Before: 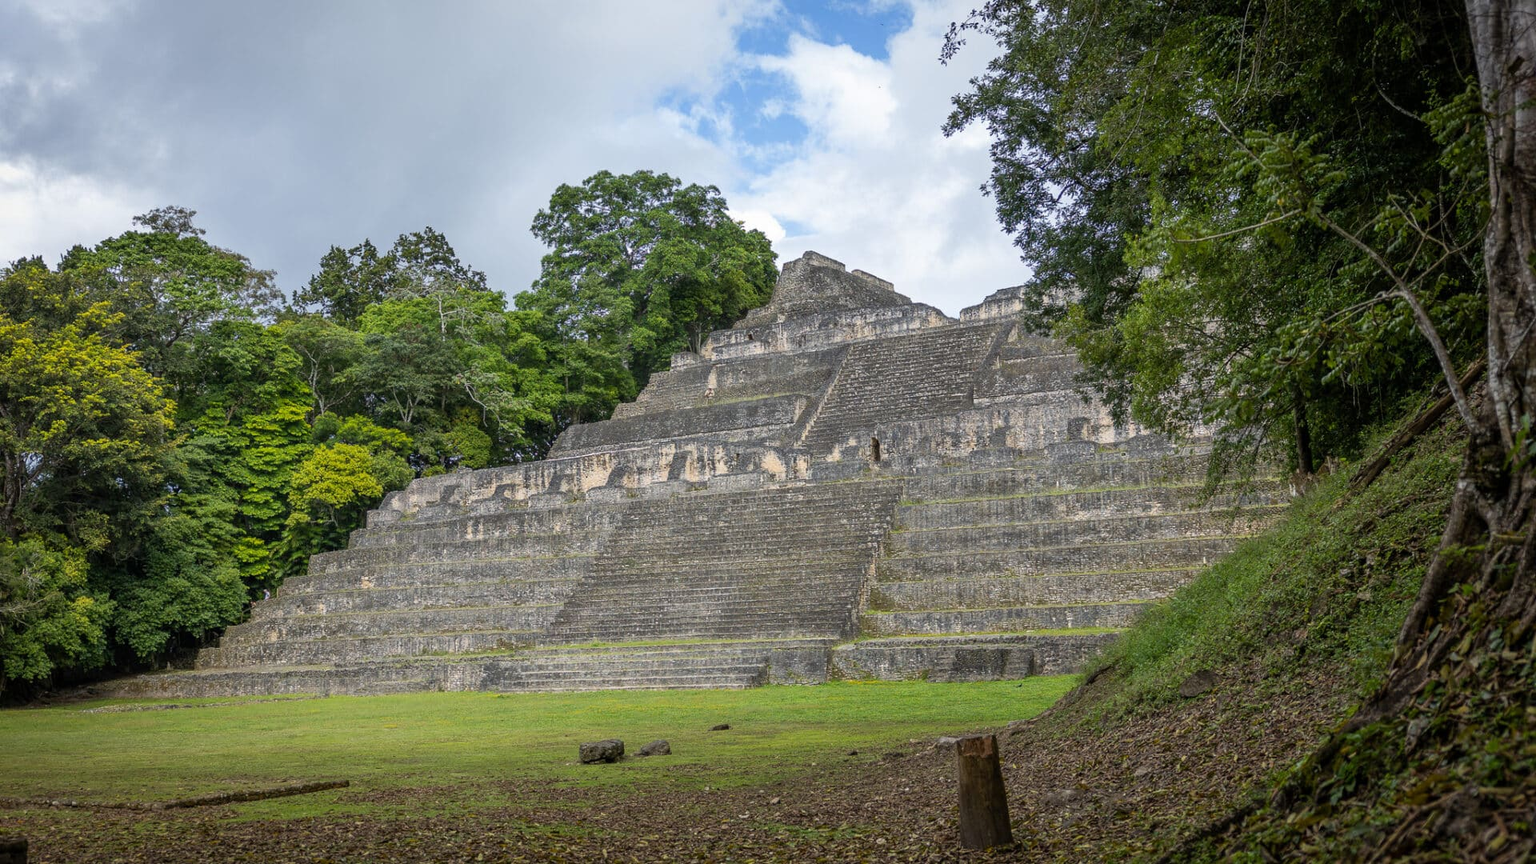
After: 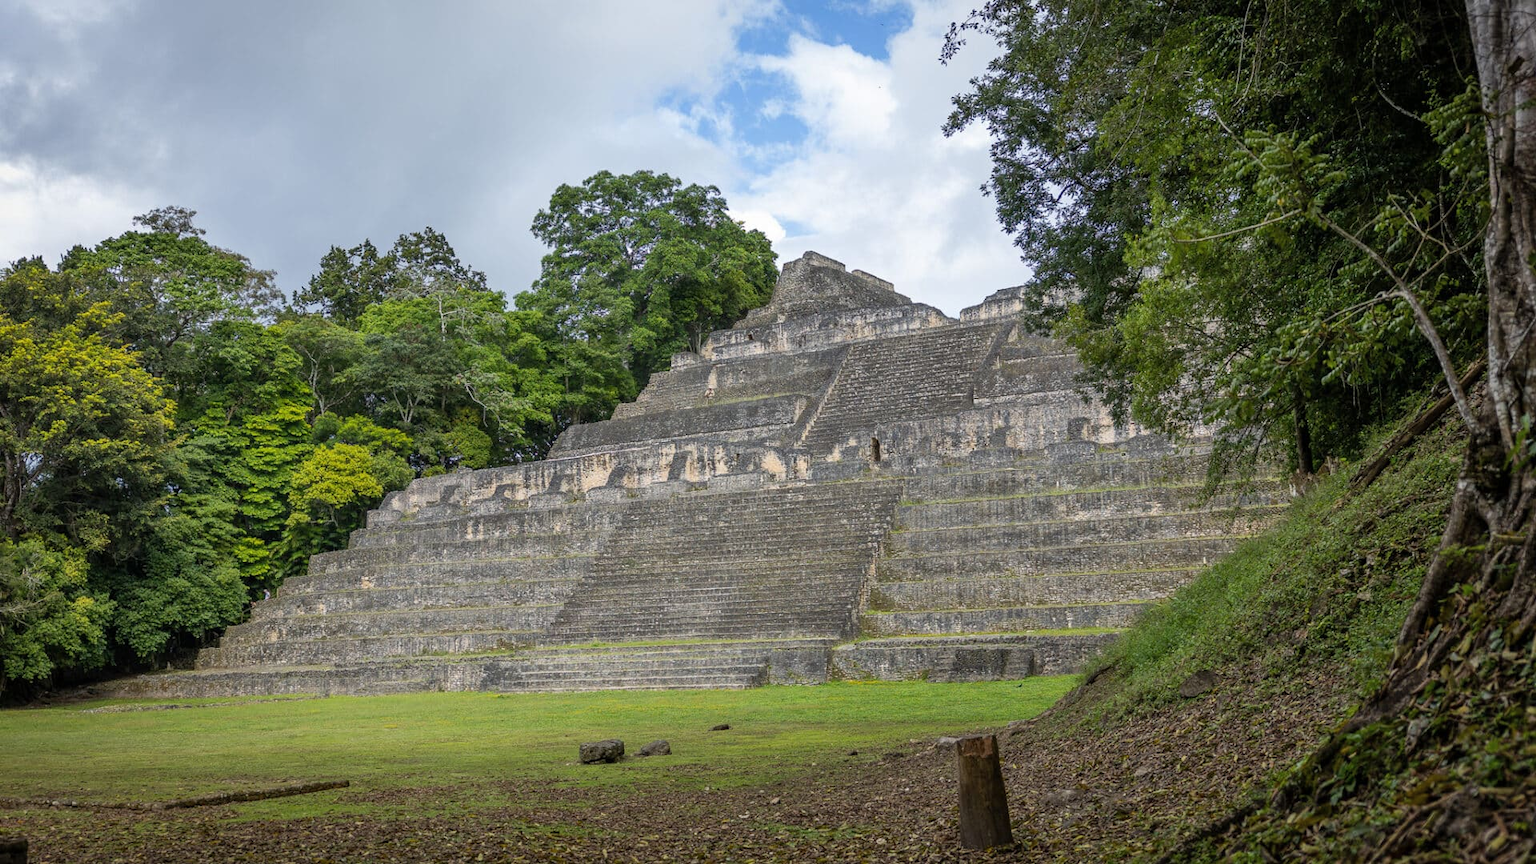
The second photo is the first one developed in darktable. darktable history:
shadows and highlights: shadows 30.94, highlights 1.42, soften with gaussian
